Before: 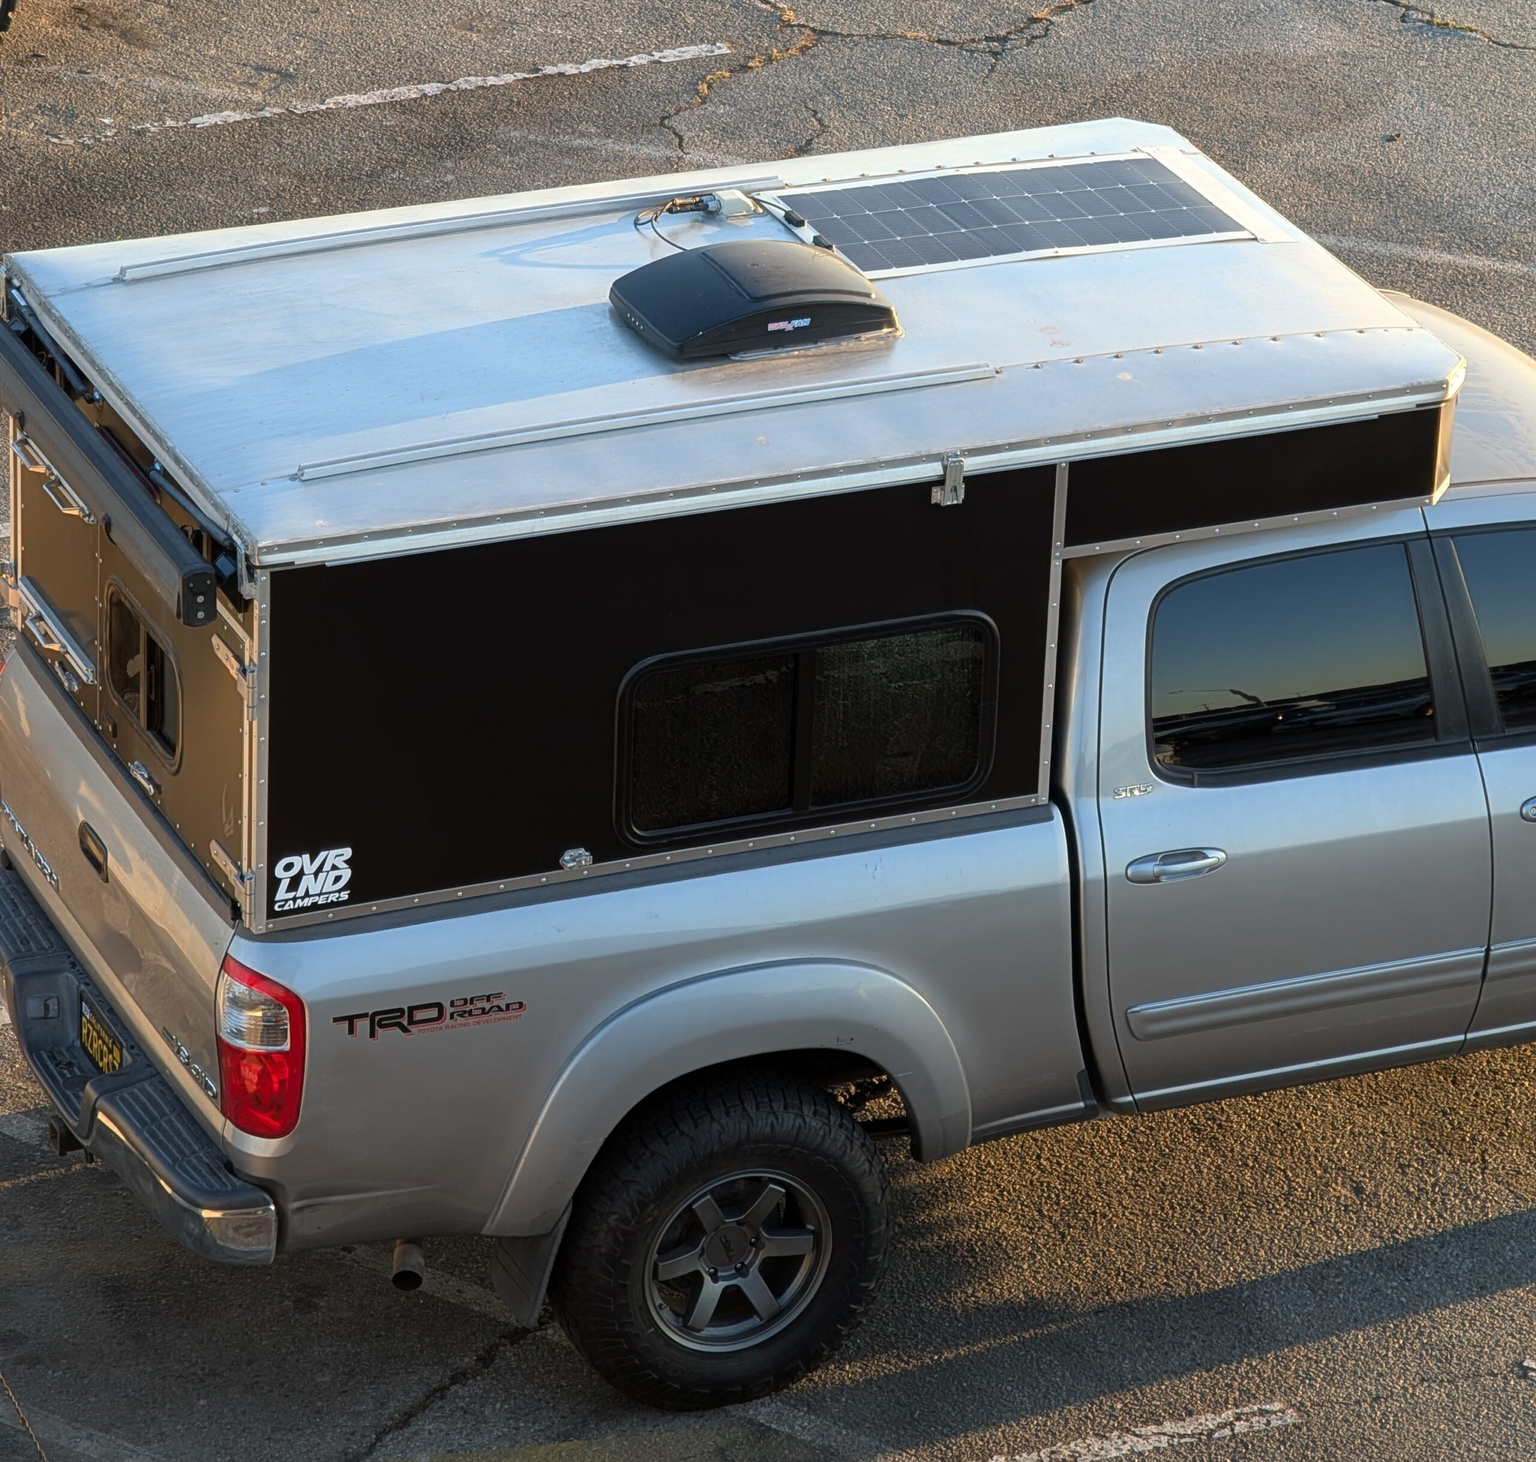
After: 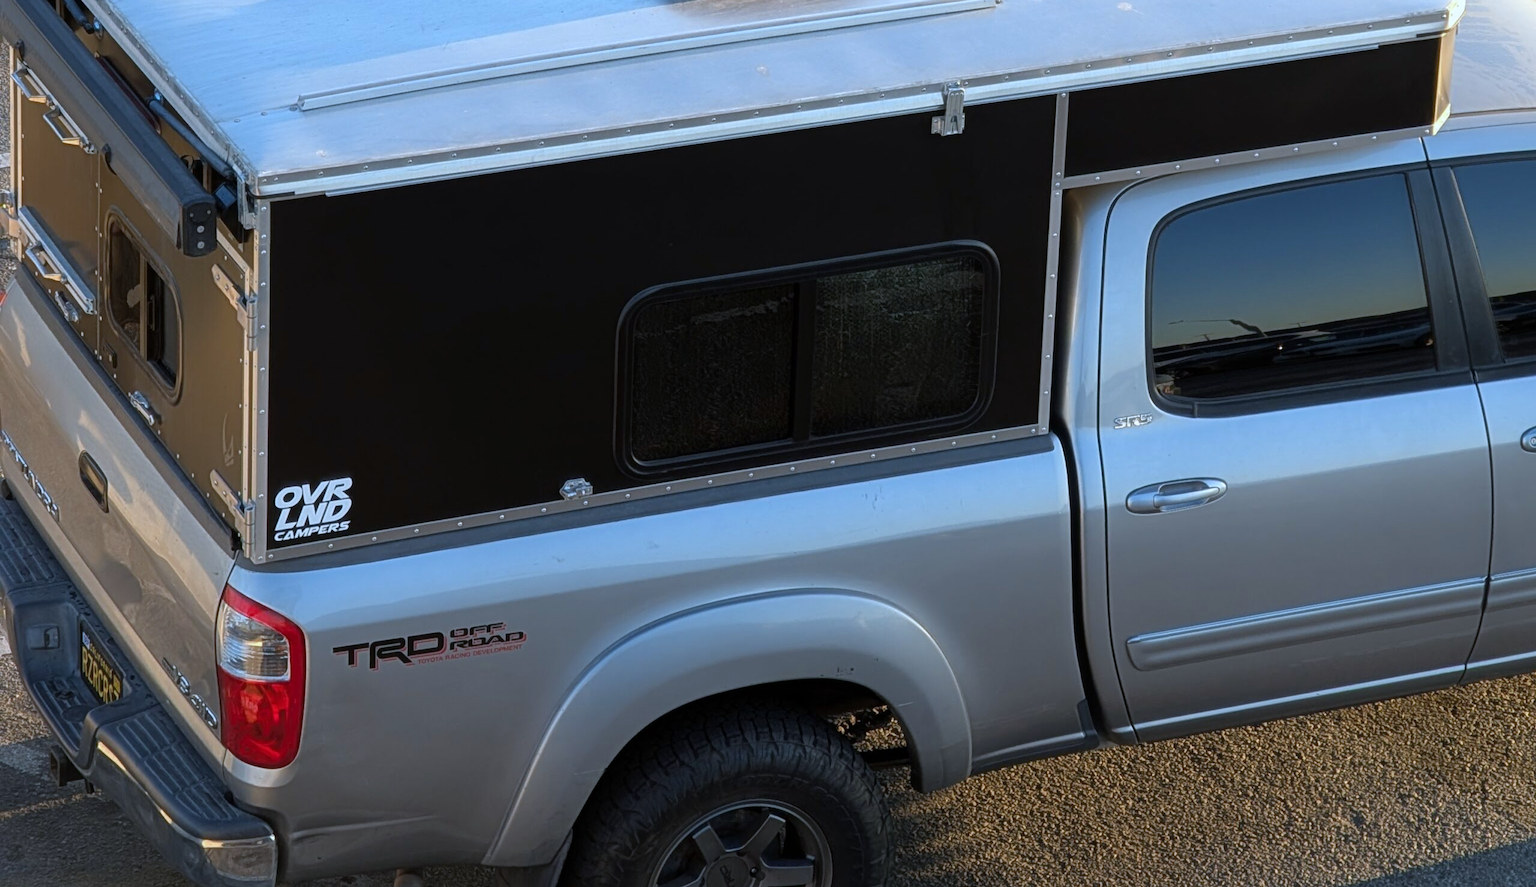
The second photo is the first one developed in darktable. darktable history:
white balance: red 0.931, blue 1.11
color zones: curves: ch0 [(0, 0.5) (0.143, 0.5) (0.286, 0.5) (0.429, 0.5) (0.571, 0.5) (0.714, 0.476) (0.857, 0.5) (1, 0.5)]; ch2 [(0, 0.5) (0.143, 0.5) (0.286, 0.5) (0.429, 0.5) (0.571, 0.5) (0.714, 0.487) (0.857, 0.5) (1, 0.5)]
crop and rotate: top 25.357%, bottom 13.942%
